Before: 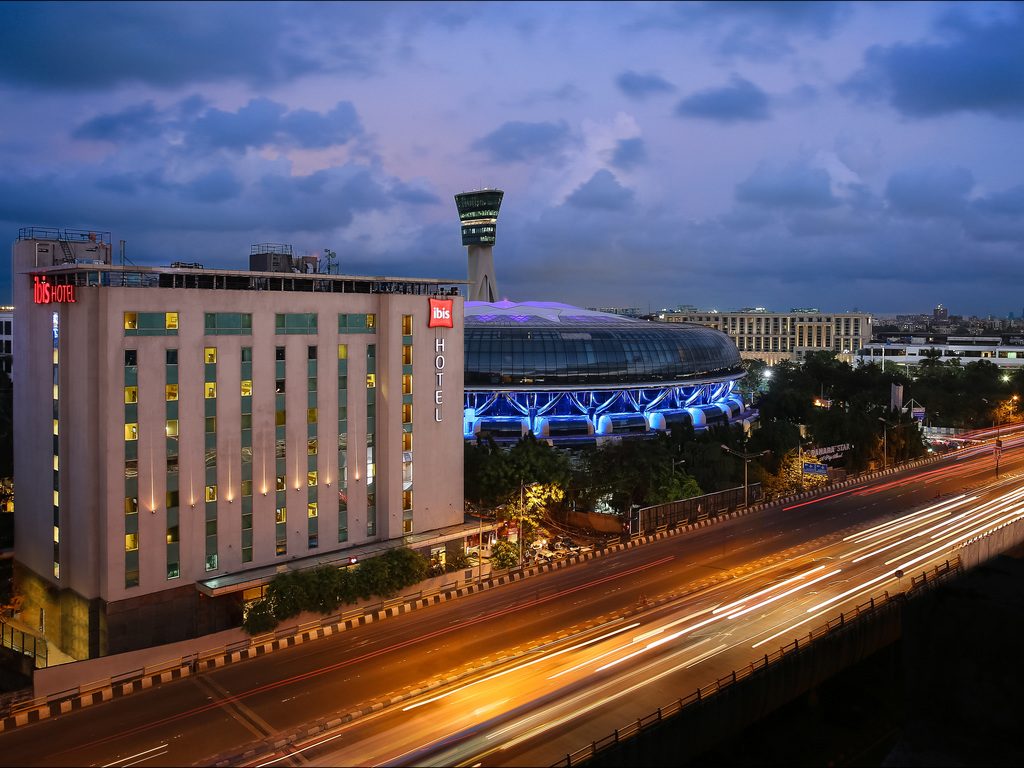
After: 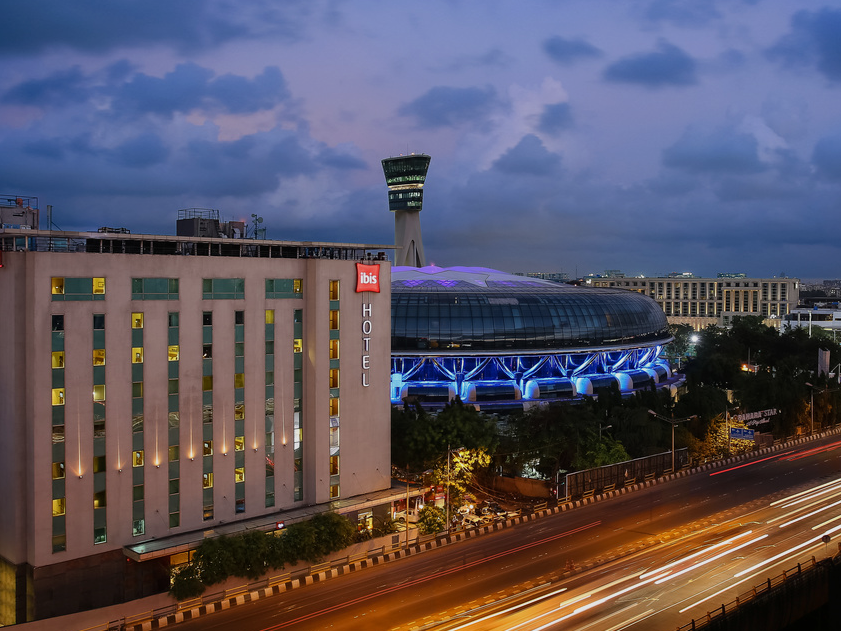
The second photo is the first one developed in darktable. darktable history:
crop and rotate: left 7.196%, top 4.574%, right 10.605%, bottom 13.178%
exposure: exposure -0.36 EV, compensate highlight preservation false
